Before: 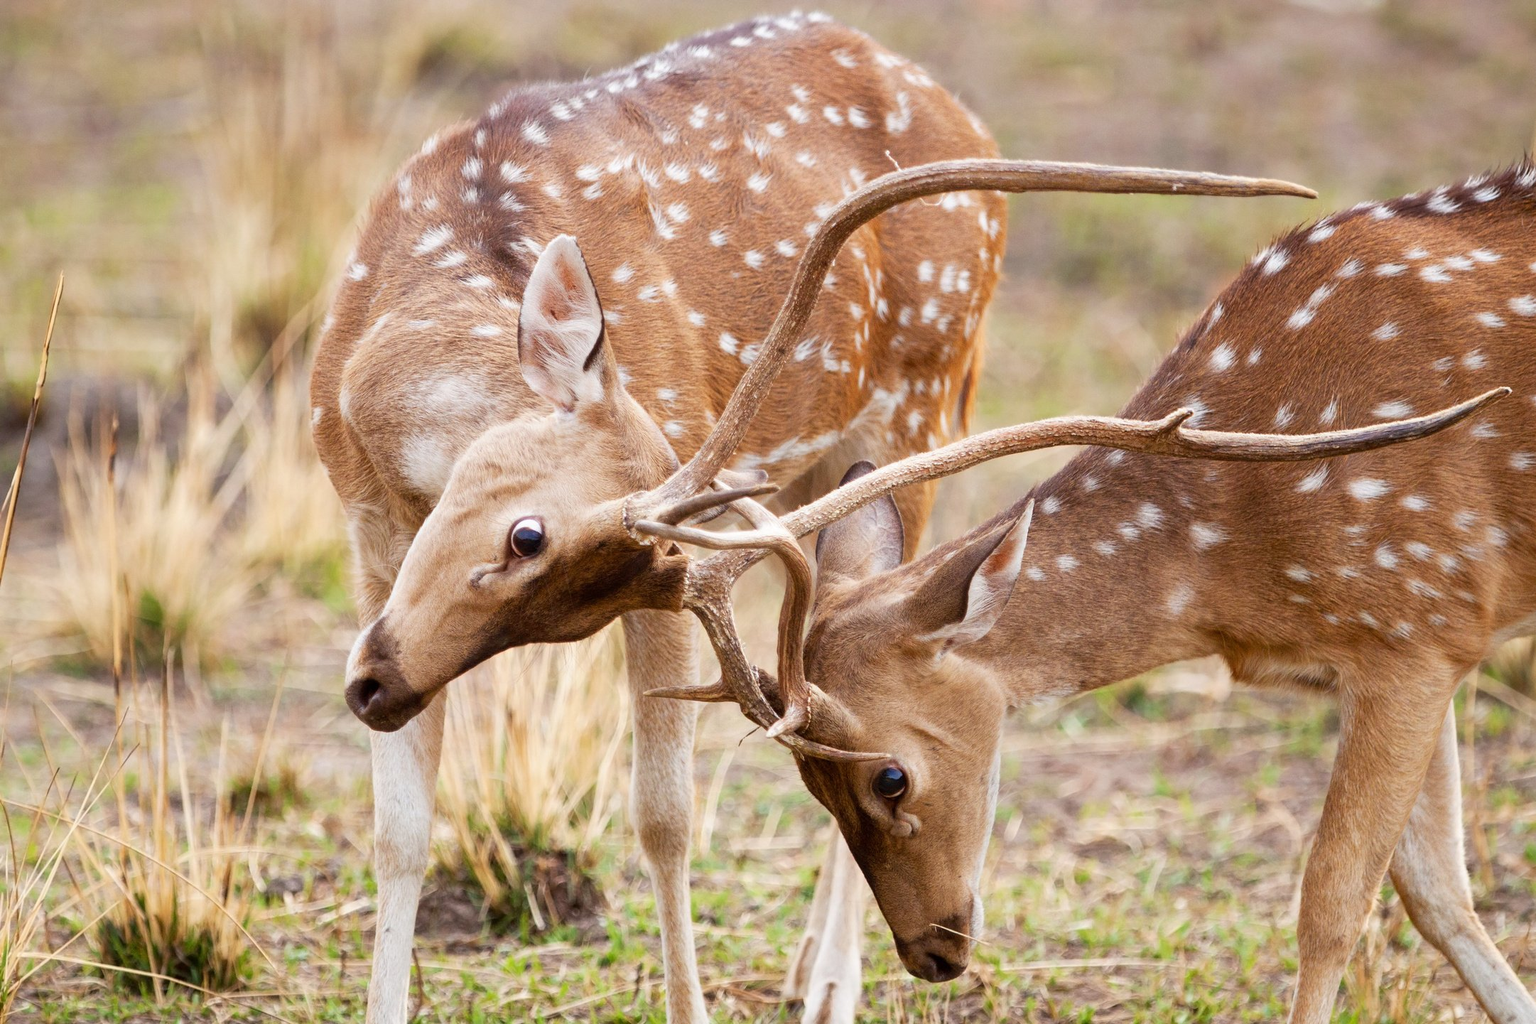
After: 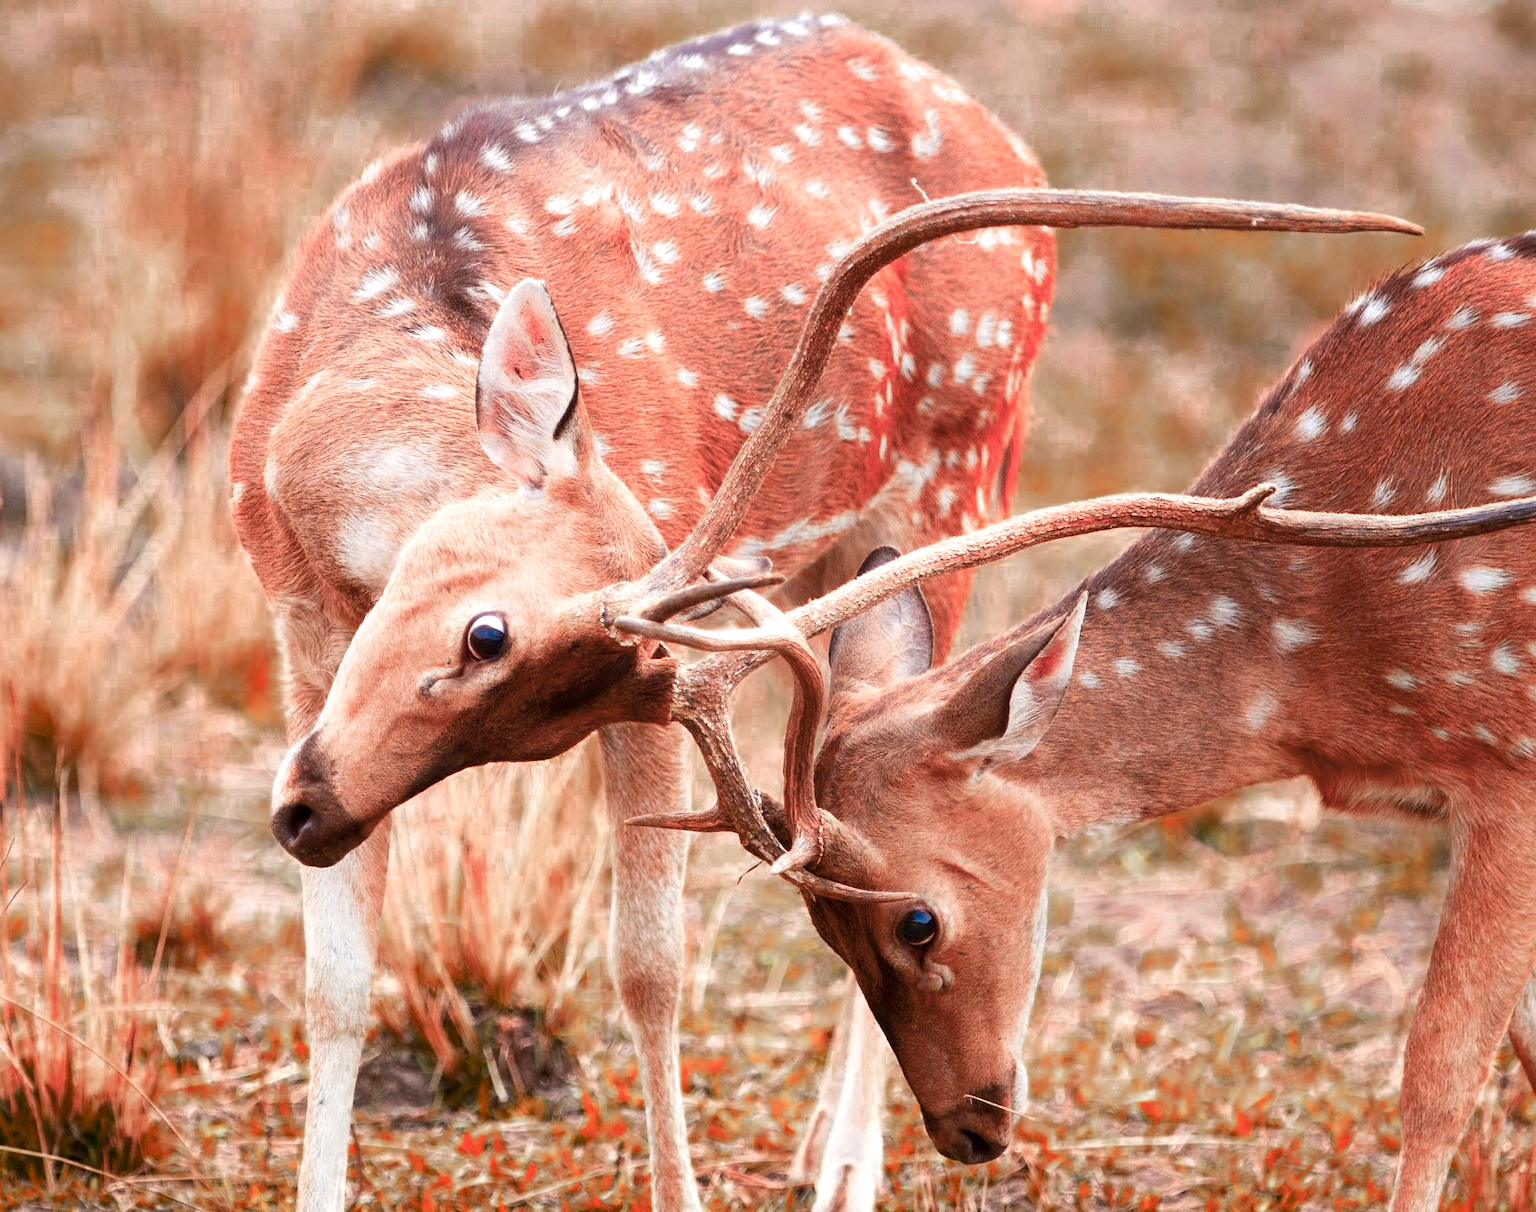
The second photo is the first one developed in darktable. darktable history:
color balance rgb: linear chroma grading › global chroma 33.4%
color zones: curves: ch0 [(0.006, 0.385) (0.143, 0.563) (0.243, 0.321) (0.352, 0.464) (0.516, 0.456) (0.625, 0.5) (0.75, 0.5) (0.875, 0.5)]; ch1 [(0, 0.5) (0.134, 0.504) (0.246, 0.463) (0.421, 0.515) (0.5, 0.56) (0.625, 0.5) (0.75, 0.5) (0.875, 0.5)]; ch2 [(0, 0.5) (0.131, 0.426) (0.307, 0.289) (0.38, 0.188) (0.513, 0.216) (0.625, 0.548) (0.75, 0.468) (0.838, 0.396) (0.971, 0.311)]
crop: left 7.598%, right 7.873%
tone equalizer: -8 EV -0.001 EV, -7 EV 0.001 EV, -6 EV -0.002 EV, -5 EV -0.003 EV, -4 EV -0.062 EV, -3 EV -0.222 EV, -2 EV -0.267 EV, -1 EV 0.105 EV, +0 EV 0.303 EV
